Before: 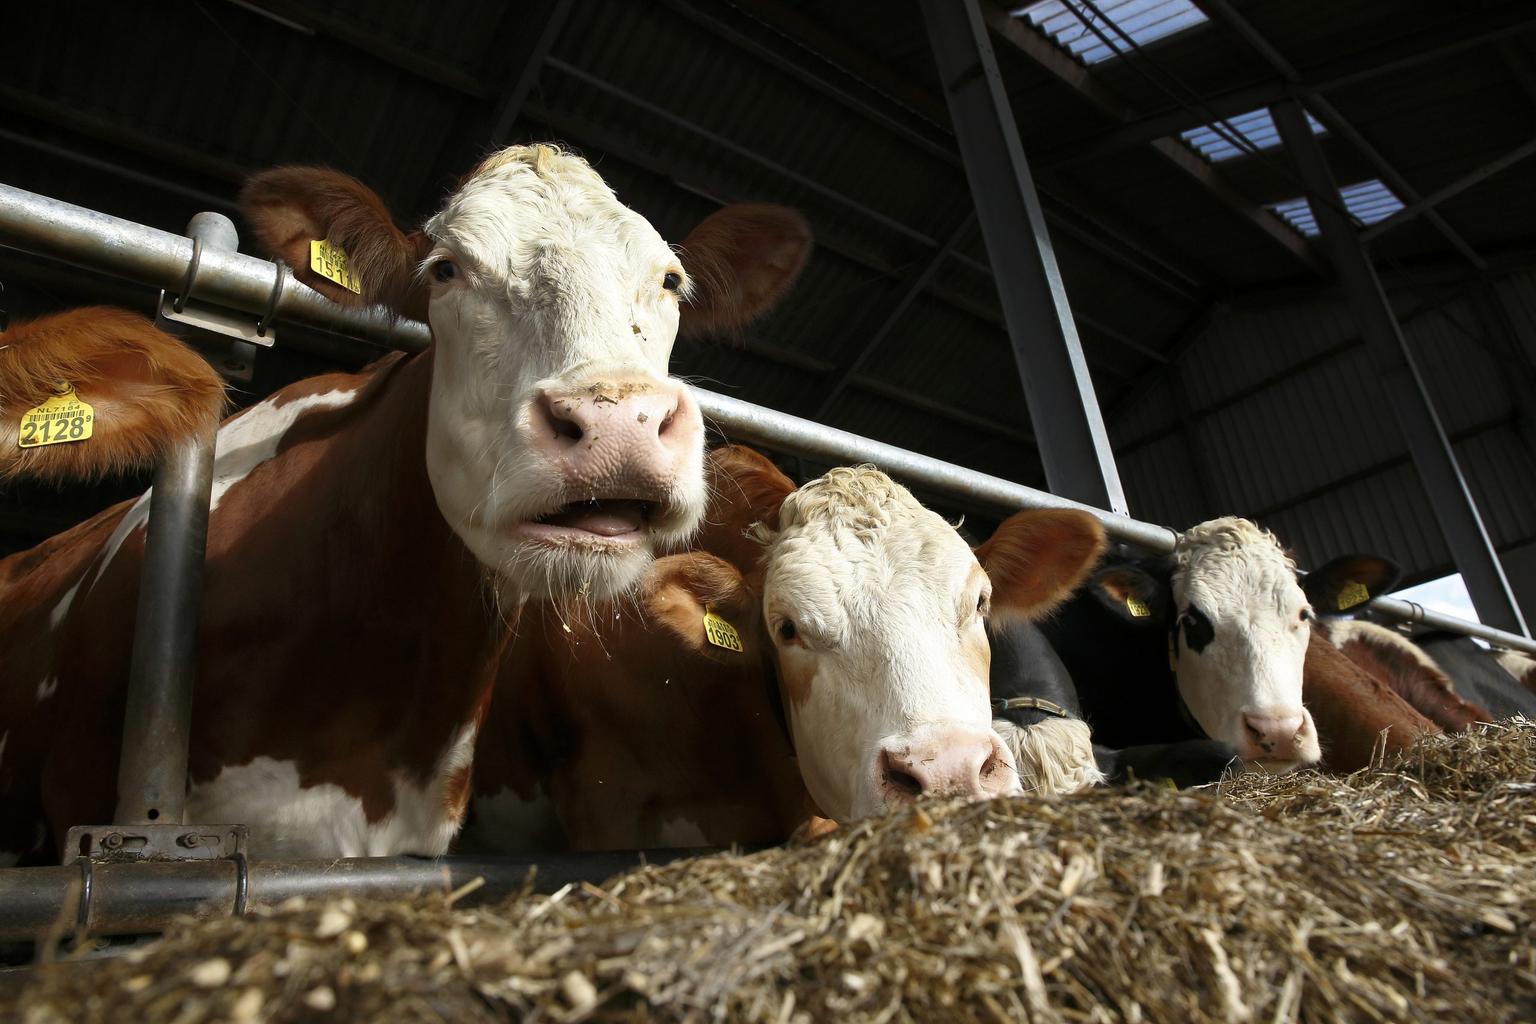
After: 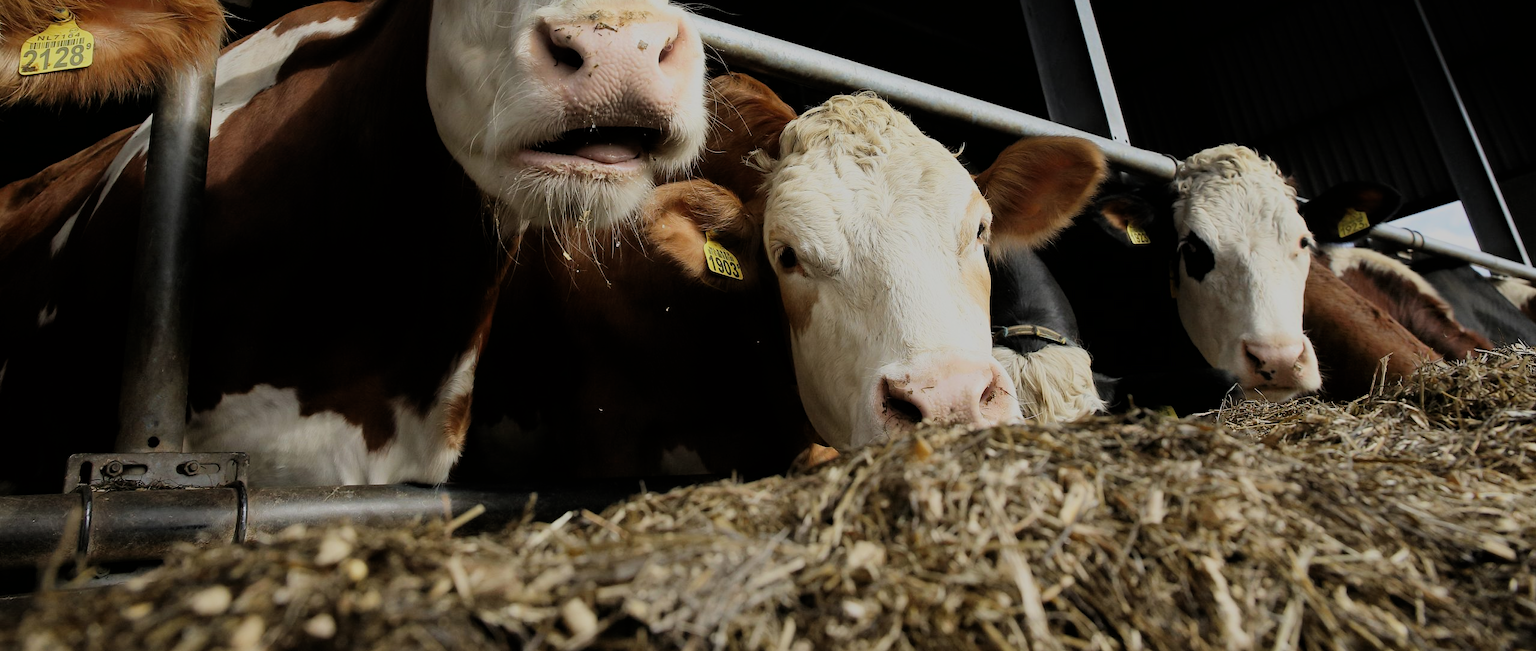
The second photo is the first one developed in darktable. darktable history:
filmic rgb: black relative exposure -6.15 EV, white relative exposure 6.96 EV, hardness 2.23, color science v6 (2022)
crop and rotate: top 36.435%
